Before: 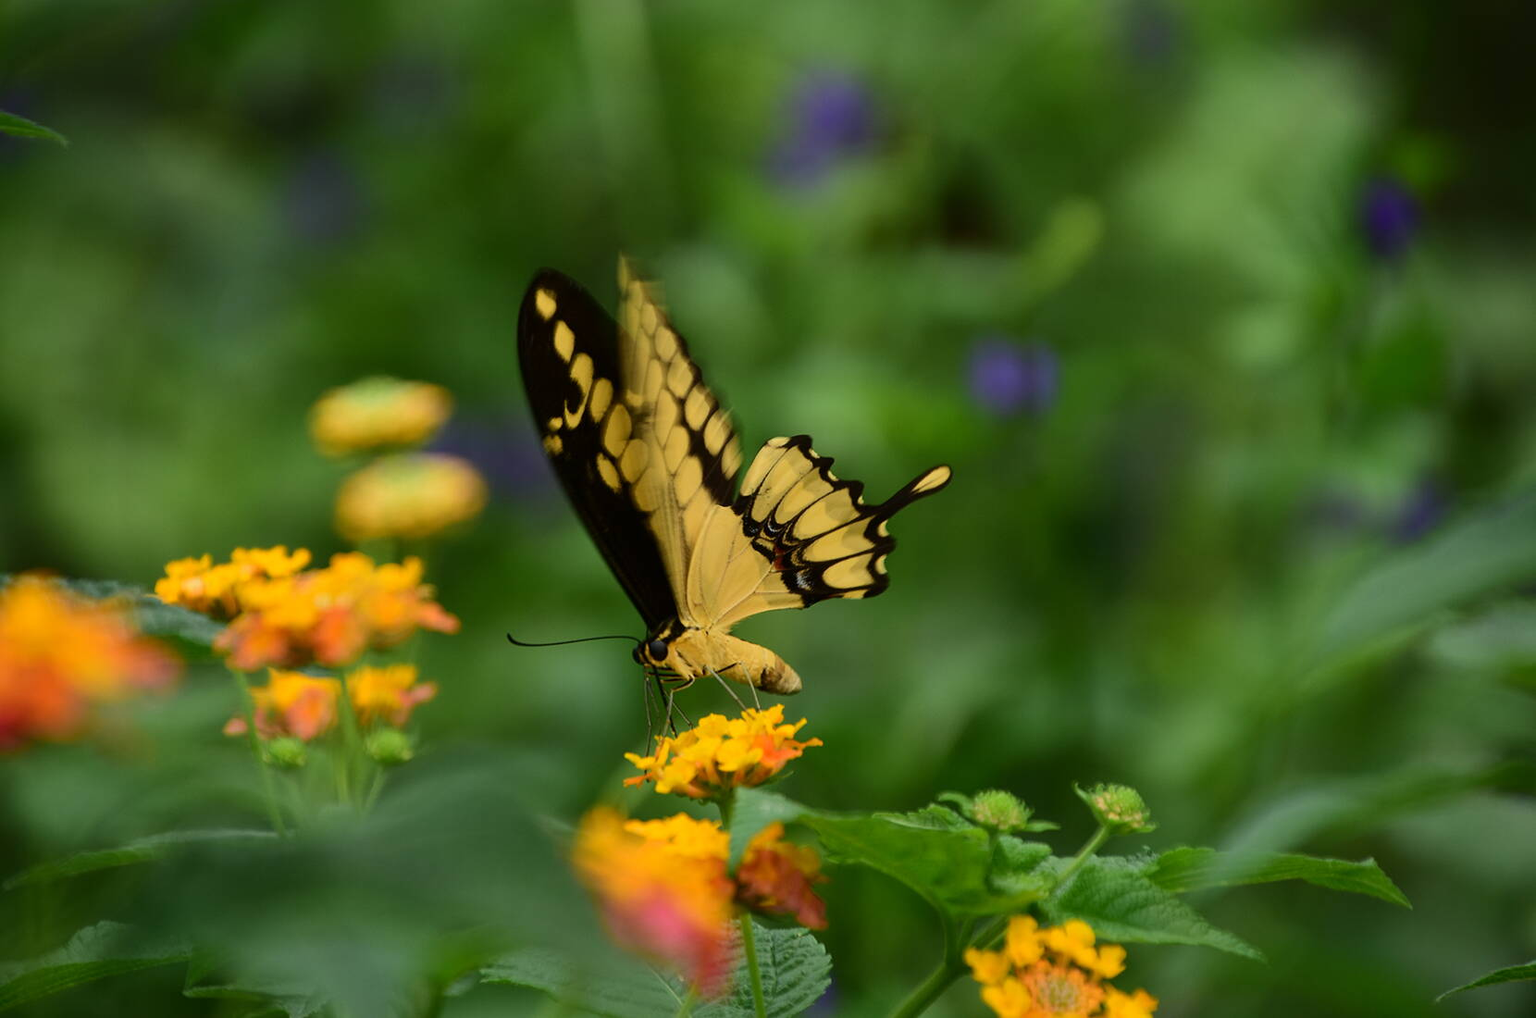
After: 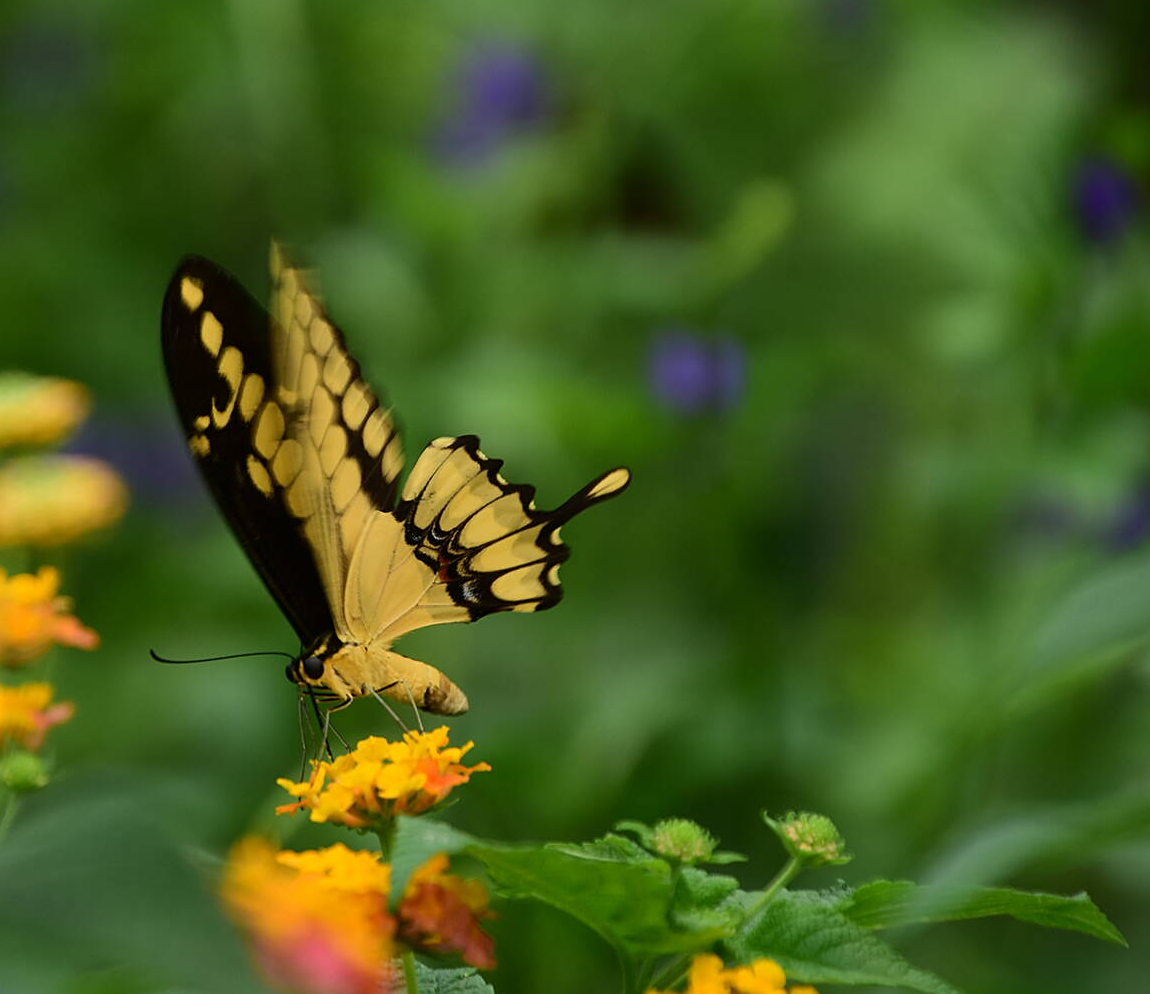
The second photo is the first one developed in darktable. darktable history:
crop and rotate: left 23.99%, top 3.223%, right 6.689%, bottom 6.335%
sharpen: amount 0.213
